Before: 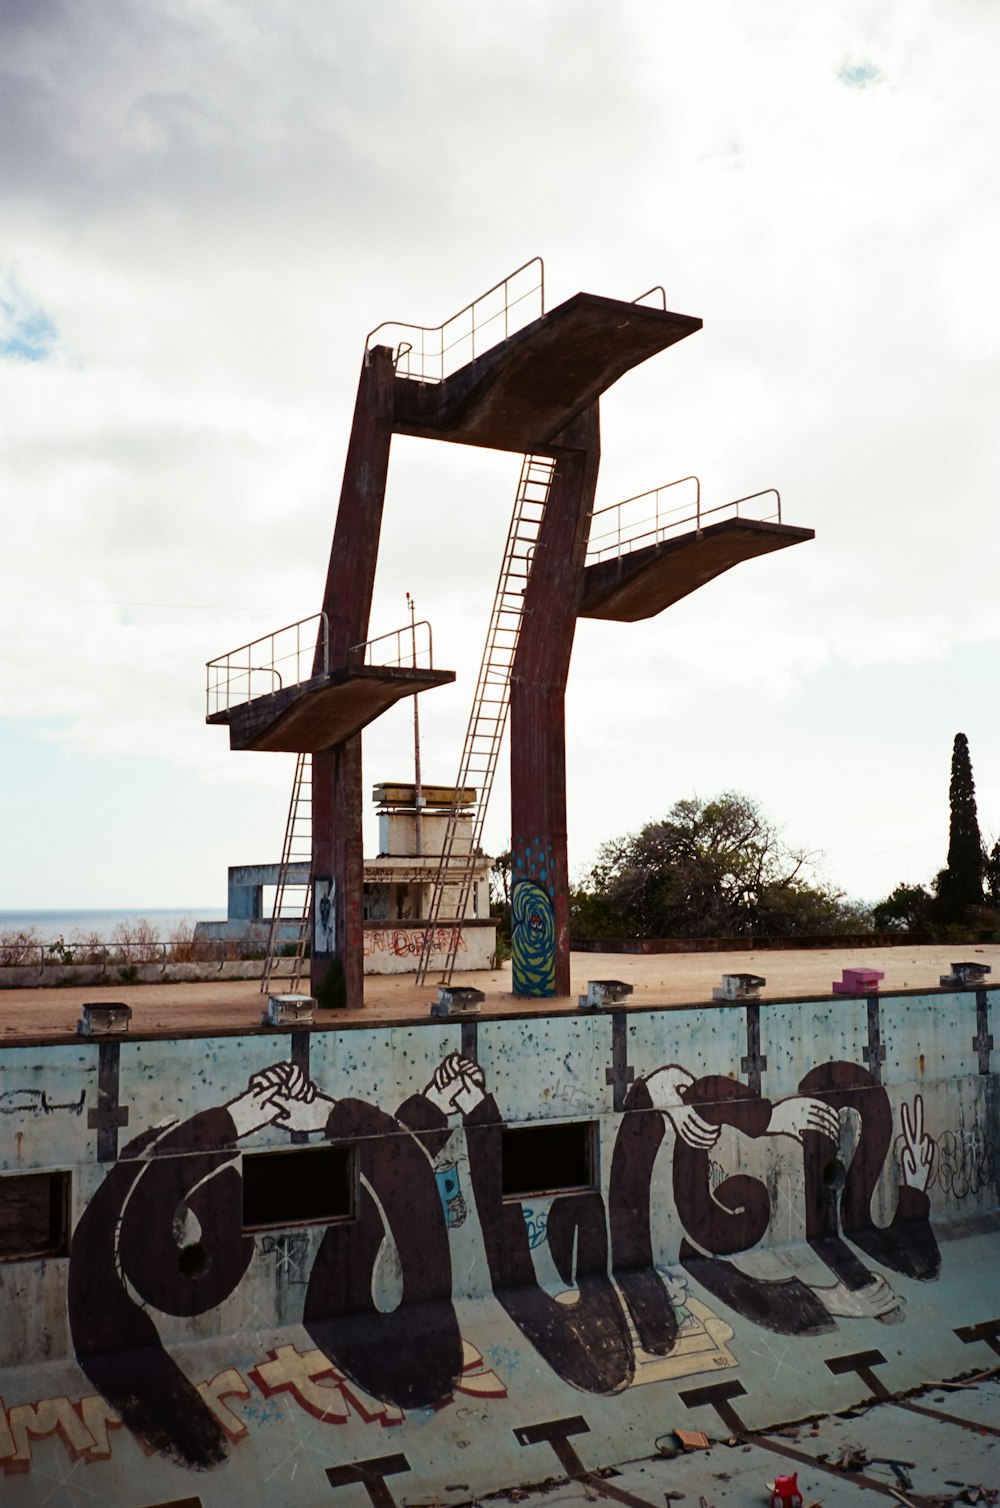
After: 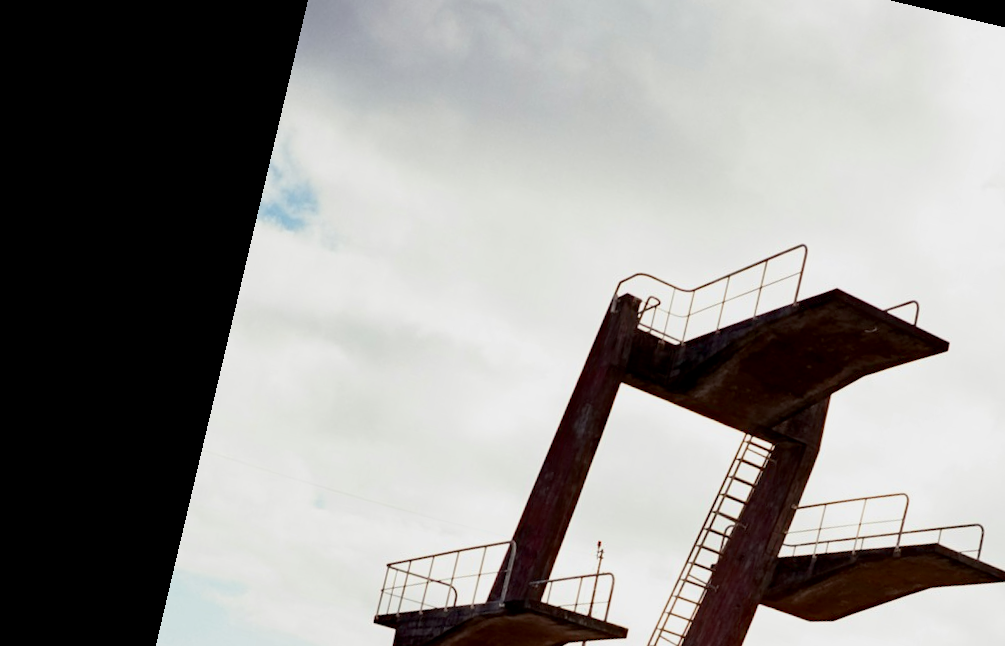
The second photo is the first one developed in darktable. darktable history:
crop: left 0.579%, top 7.627%, right 23.167%, bottom 54.275%
exposure: black level correction 0.006, exposure -0.226 EV, compensate highlight preservation false
white balance: emerald 1
haze removal: compatibility mode true, adaptive false
rotate and perspective: rotation 13.27°, automatic cropping off
color zones: curves: ch1 [(0, 0.469) (0.001, 0.469) (0.12, 0.446) (0.248, 0.469) (0.5, 0.5) (0.748, 0.5) (0.999, 0.469) (1, 0.469)]
